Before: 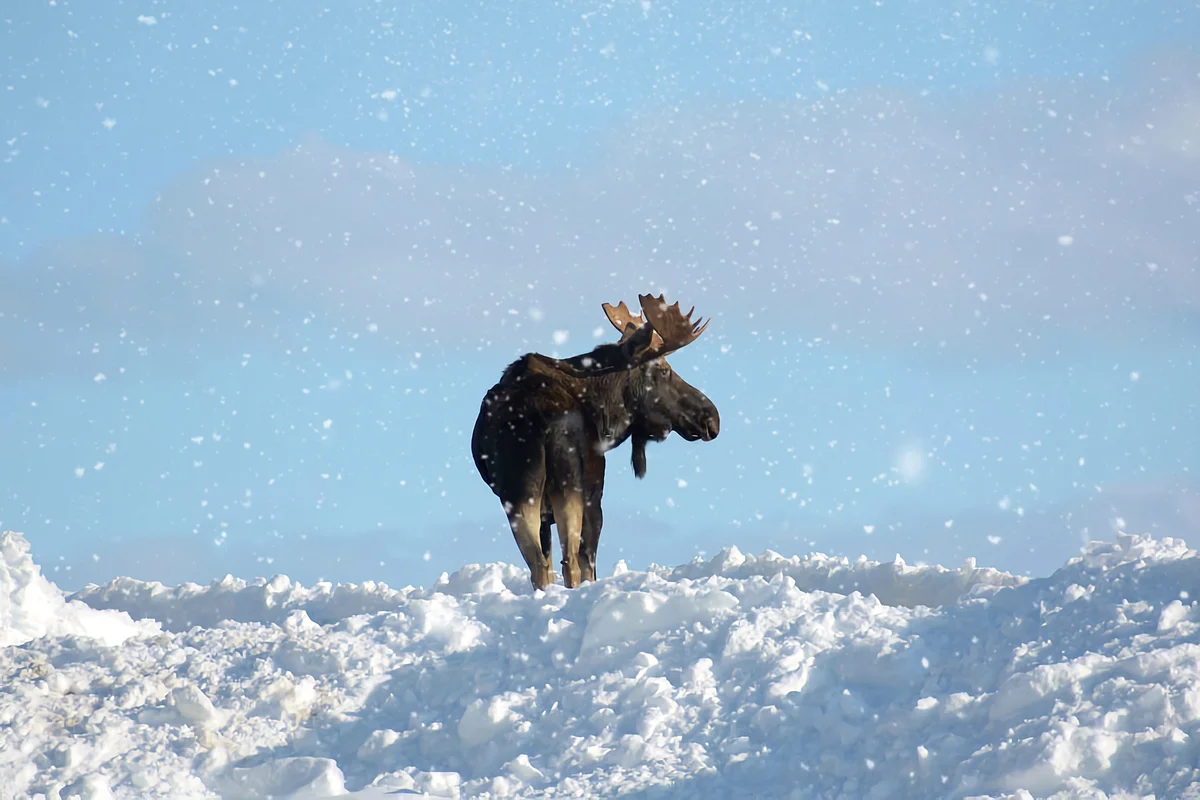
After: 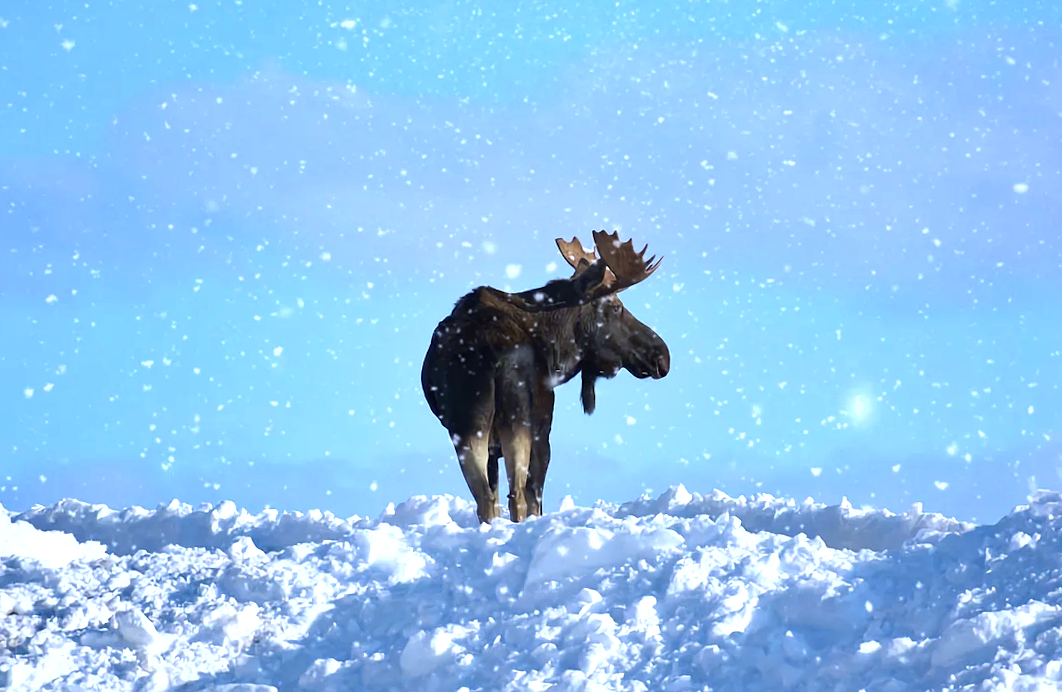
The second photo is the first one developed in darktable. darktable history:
rotate and perspective: rotation 1.57°, crop left 0.018, crop right 0.982, crop top 0.039, crop bottom 0.961
exposure: exposure 0.375 EV, compensate highlight preservation false
crop: left 3.305%, top 6.436%, right 6.389%, bottom 3.258%
shadows and highlights: shadows 60, soften with gaussian
white balance: red 0.948, green 1.02, blue 1.176
